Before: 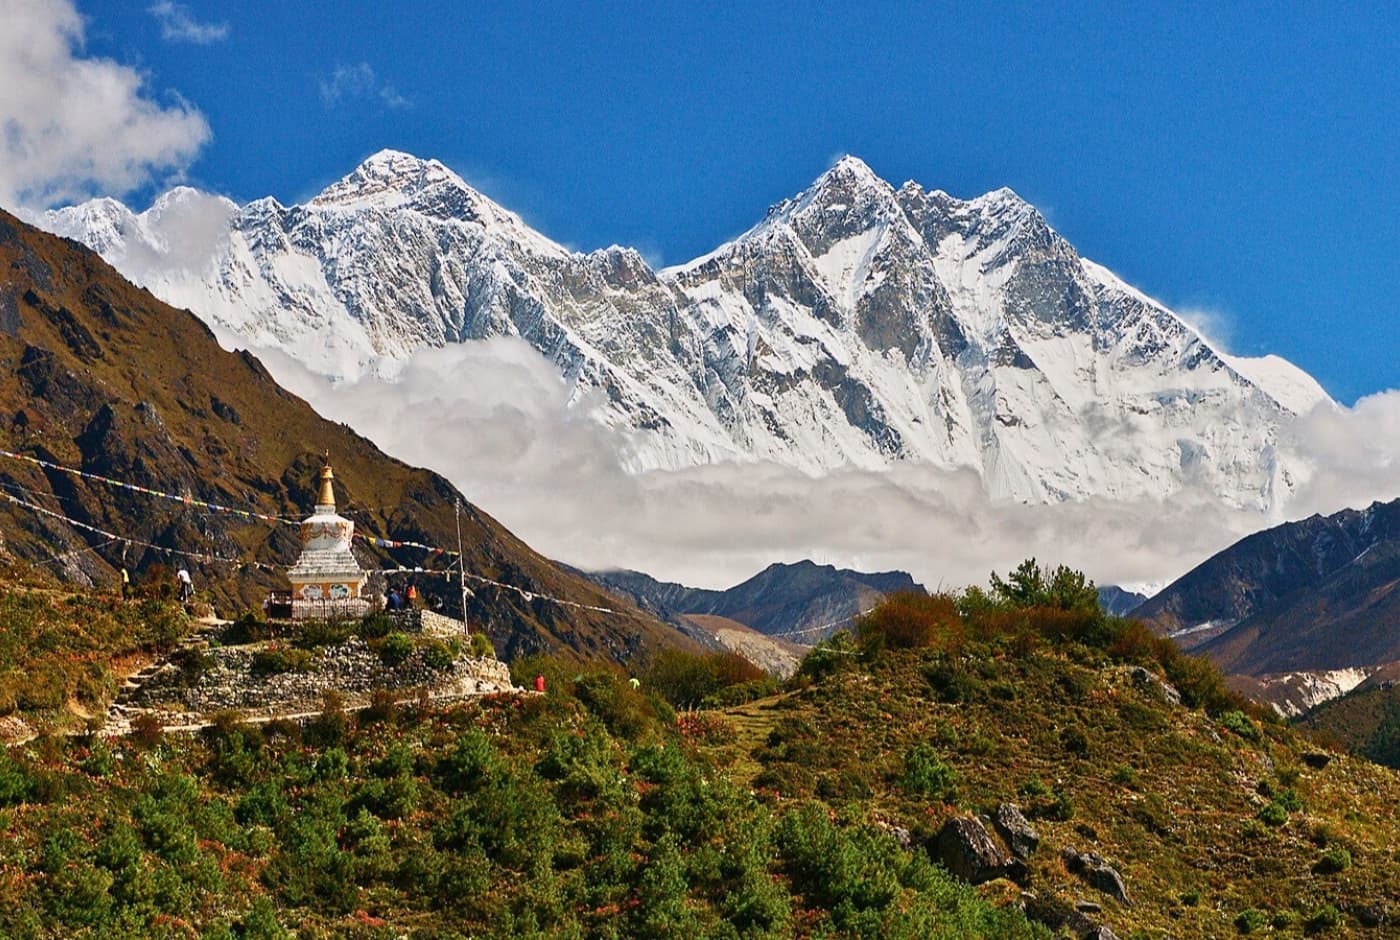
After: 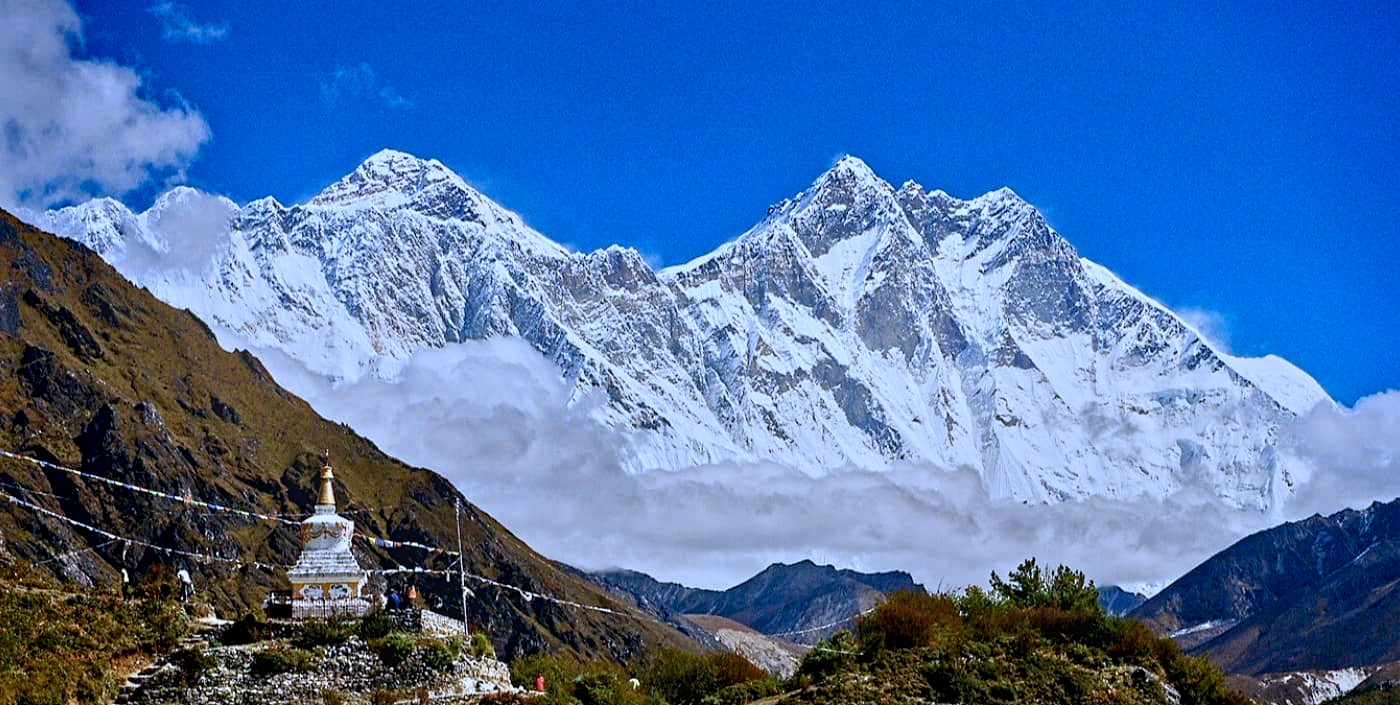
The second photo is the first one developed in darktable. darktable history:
bloom: on, module defaults
color contrast: green-magenta contrast 0.81
crop: bottom 24.988%
haze removal: compatibility mode true, adaptive false
vignetting: fall-off start 88.53%, fall-off radius 44.2%, saturation 0.376, width/height ratio 1.161
contrast equalizer: y [[0.51, 0.537, 0.559, 0.574, 0.599, 0.618], [0.5 ×6], [0.5 ×6], [0 ×6], [0 ×6]]
color calibration: illuminant as shot in camera, adaptation linear Bradford (ICC v4), x 0.406, y 0.405, temperature 3570.35 K, saturation algorithm version 1 (2020)
exposure: black level correction 0.011, exposure -0.478 EV, compensate highlight preservation false
